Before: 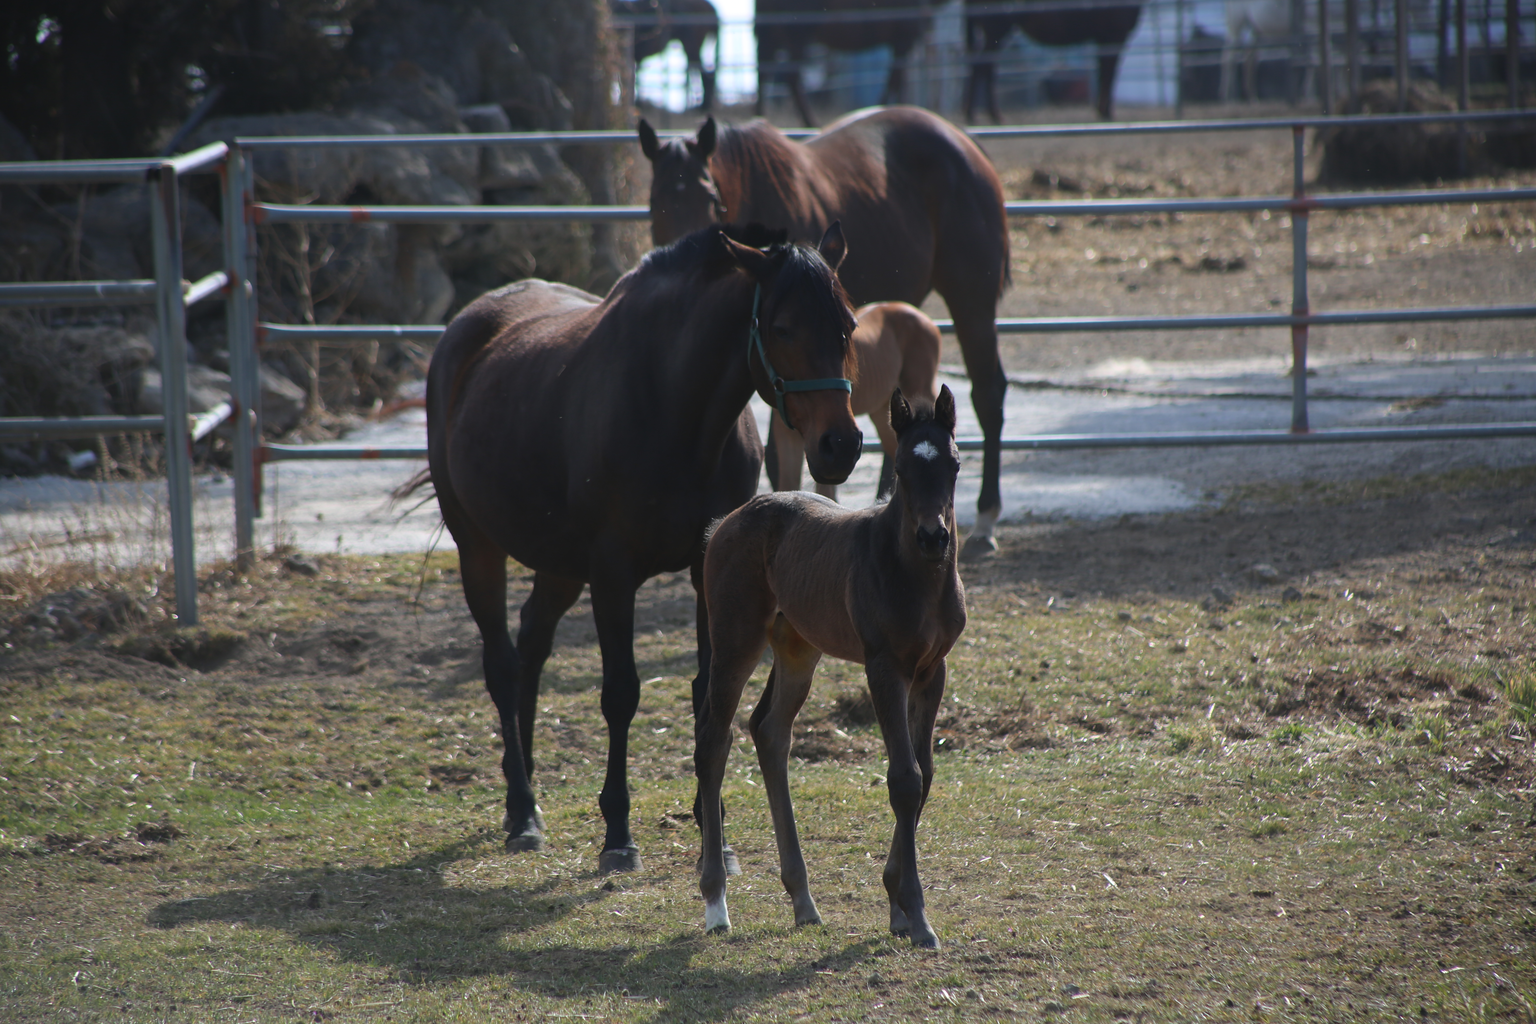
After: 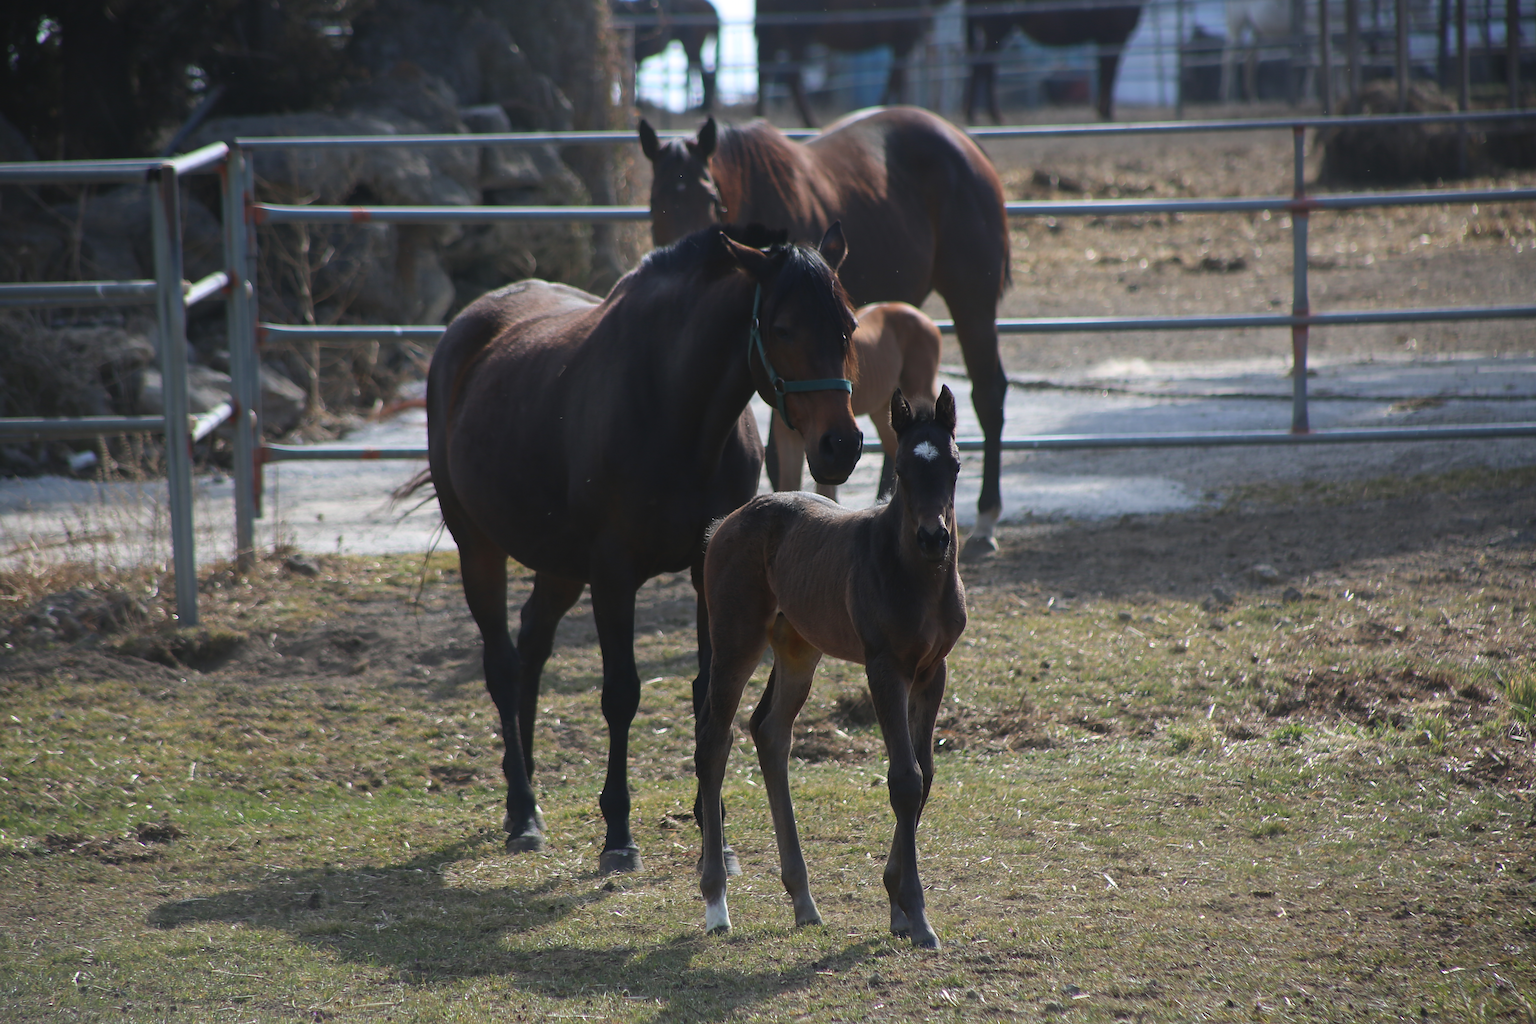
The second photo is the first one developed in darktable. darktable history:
sharpen: on, module defaults
tone curve: curves: ch0 [(0, 0) (0.584, 0.595) (1, 1)], color space Lab, linked channels, preserve colors none
